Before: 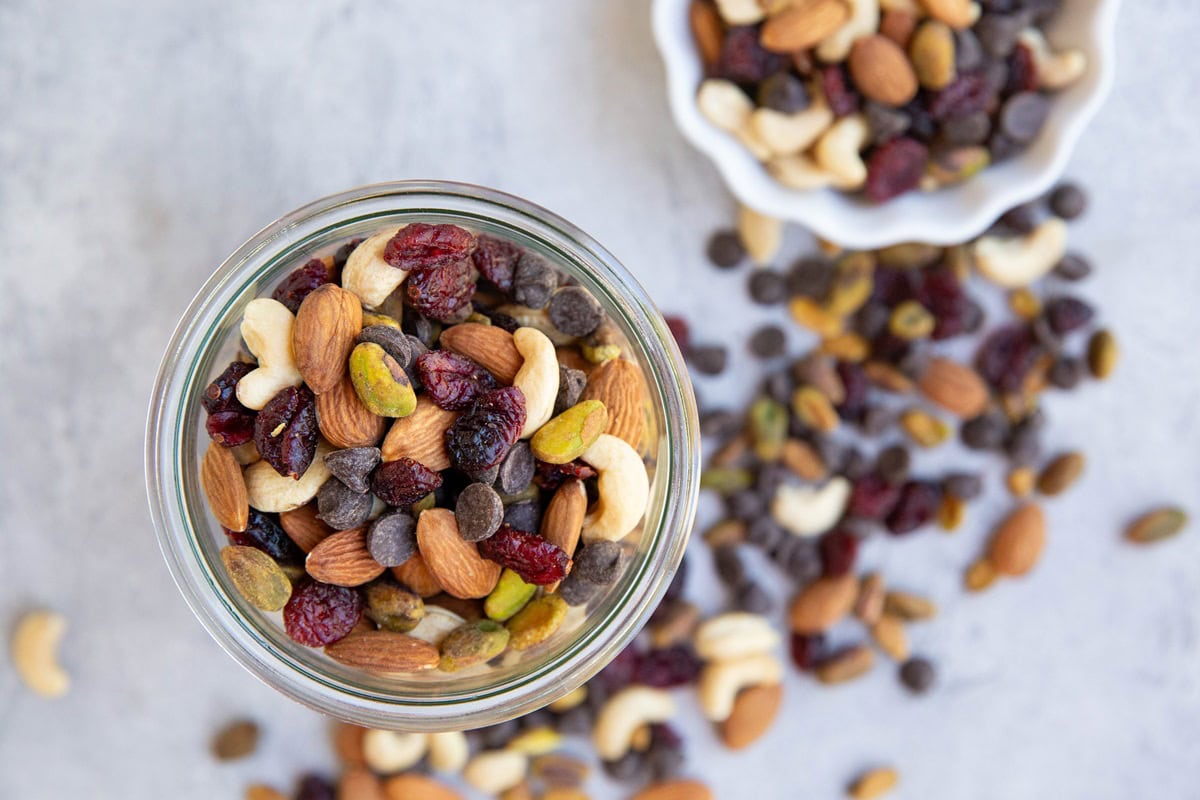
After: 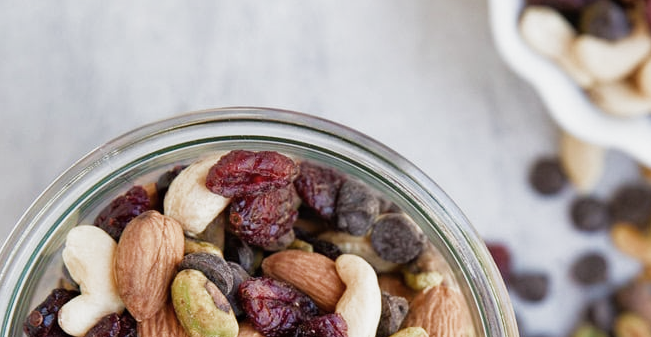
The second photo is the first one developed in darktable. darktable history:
crop: left 14.842%, top 9.166%, right 30.856%, bottom 48.636%
exposure: compensate highlight preservation false
filmic rgb: black relative exposure -16 EV, white relative exposure 2.91 EV, hardness 10, color science v4 (2020)
contrast brightness saturation: contrast 0.006, saturation -0.045
